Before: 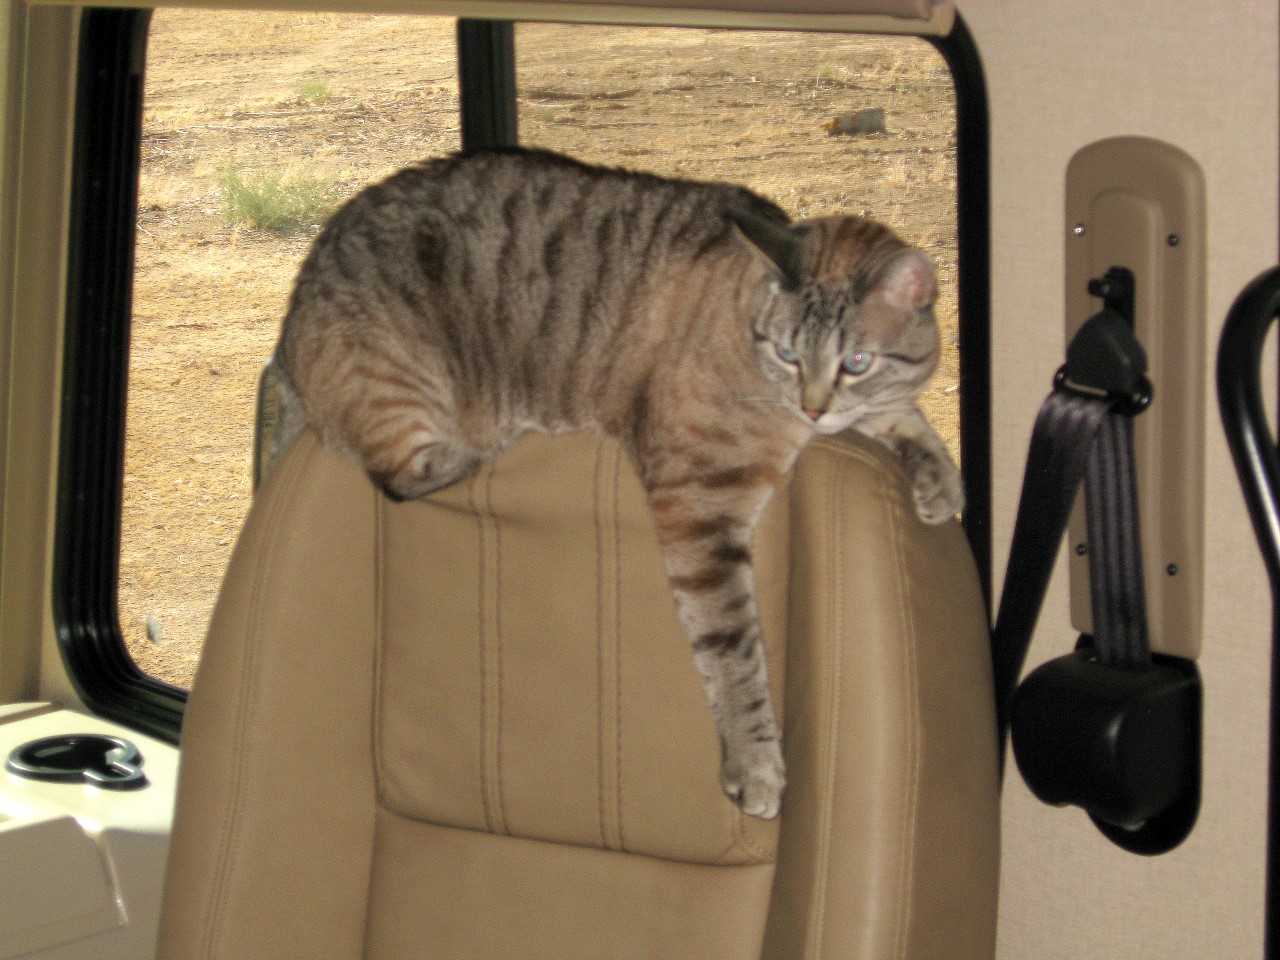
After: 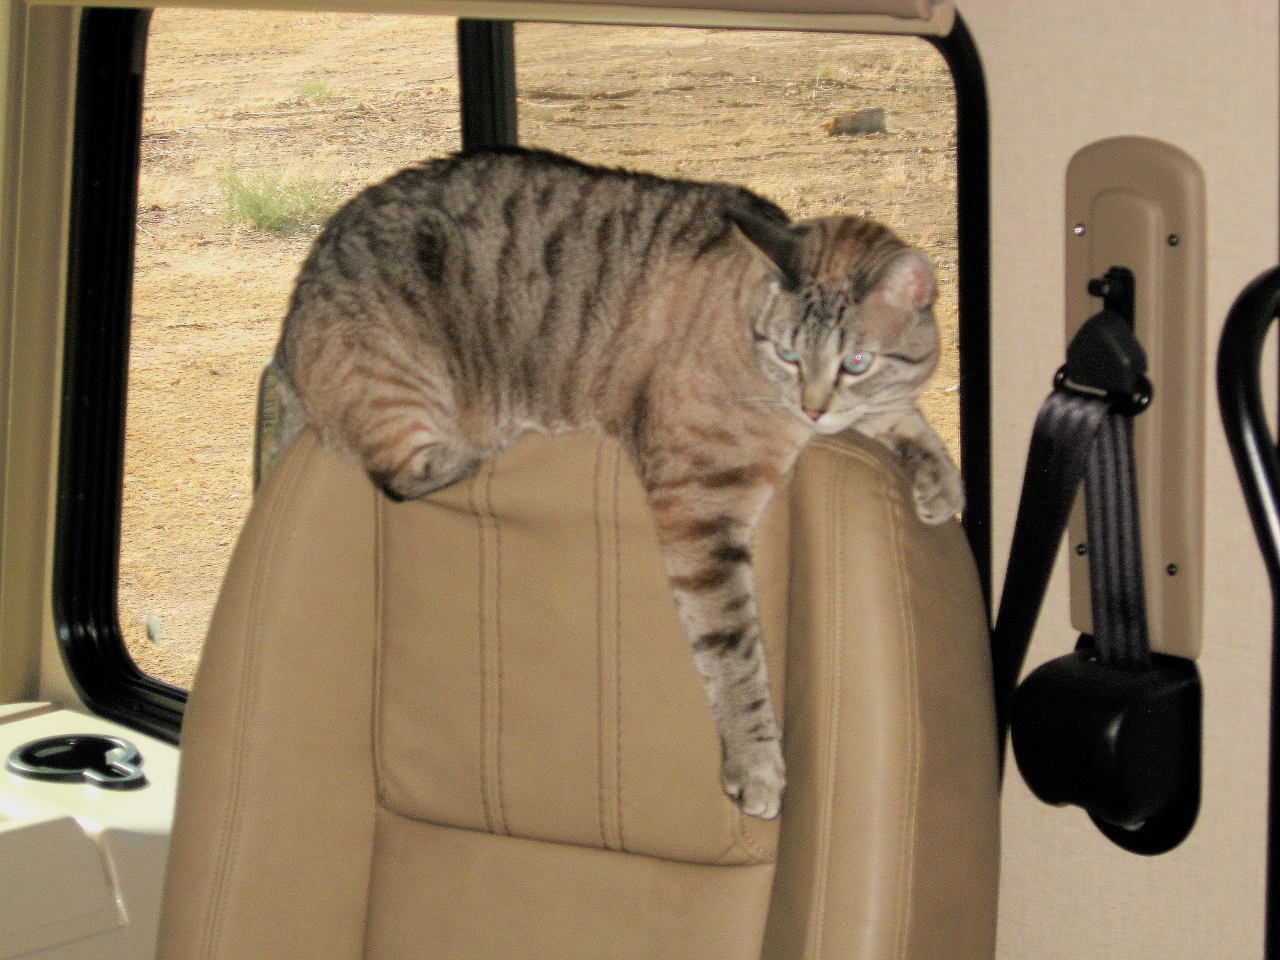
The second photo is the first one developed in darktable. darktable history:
filmic rgb: white relative exposure 3.8 EV, hardness 4.35
sharpen: amount 0.2
exposure: exposure 0.375 EV, compensate highlight preservation false
